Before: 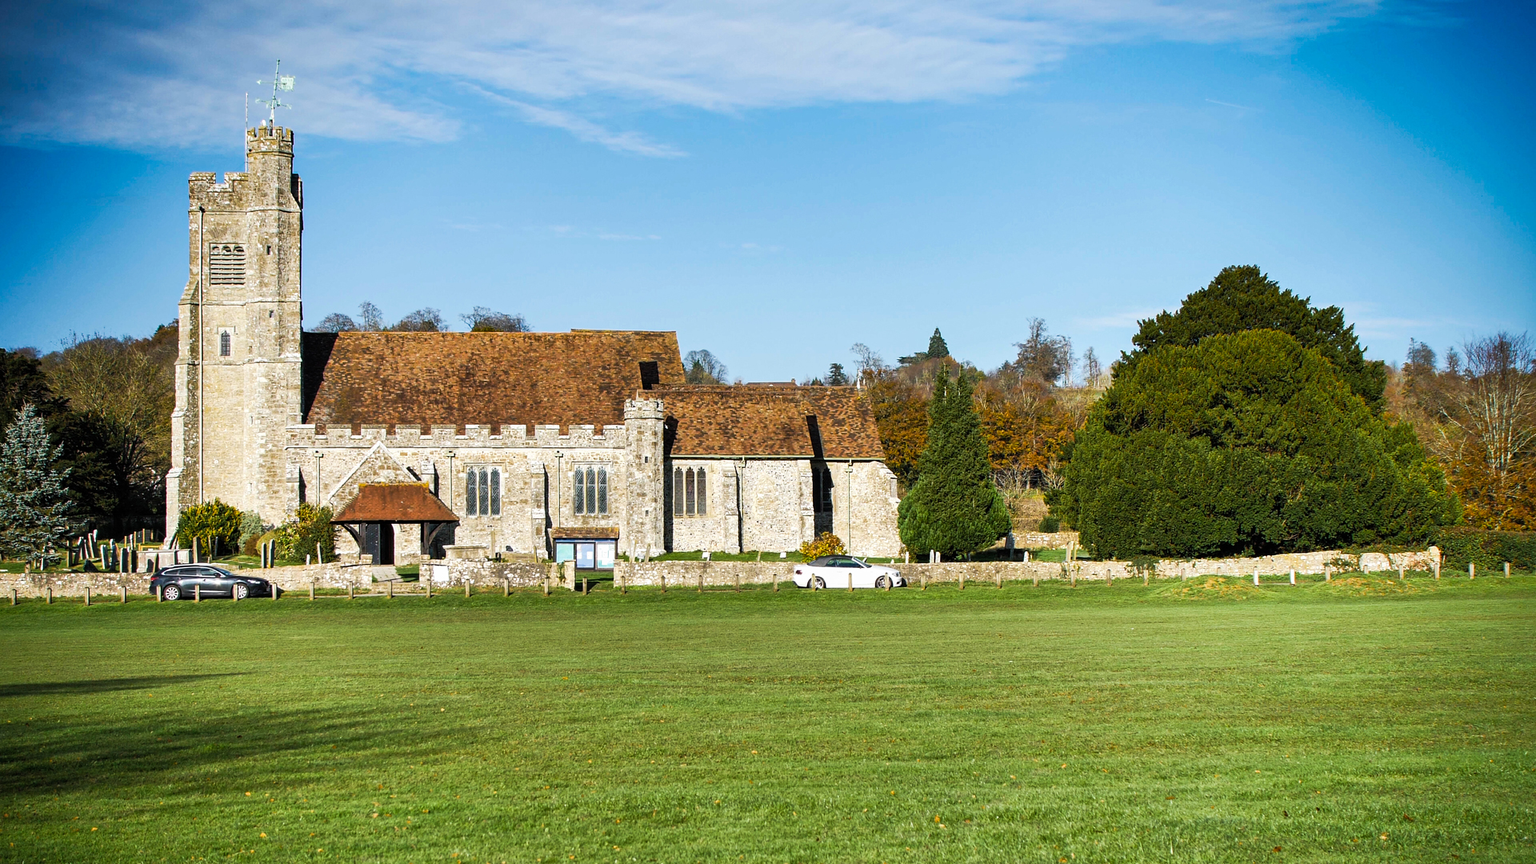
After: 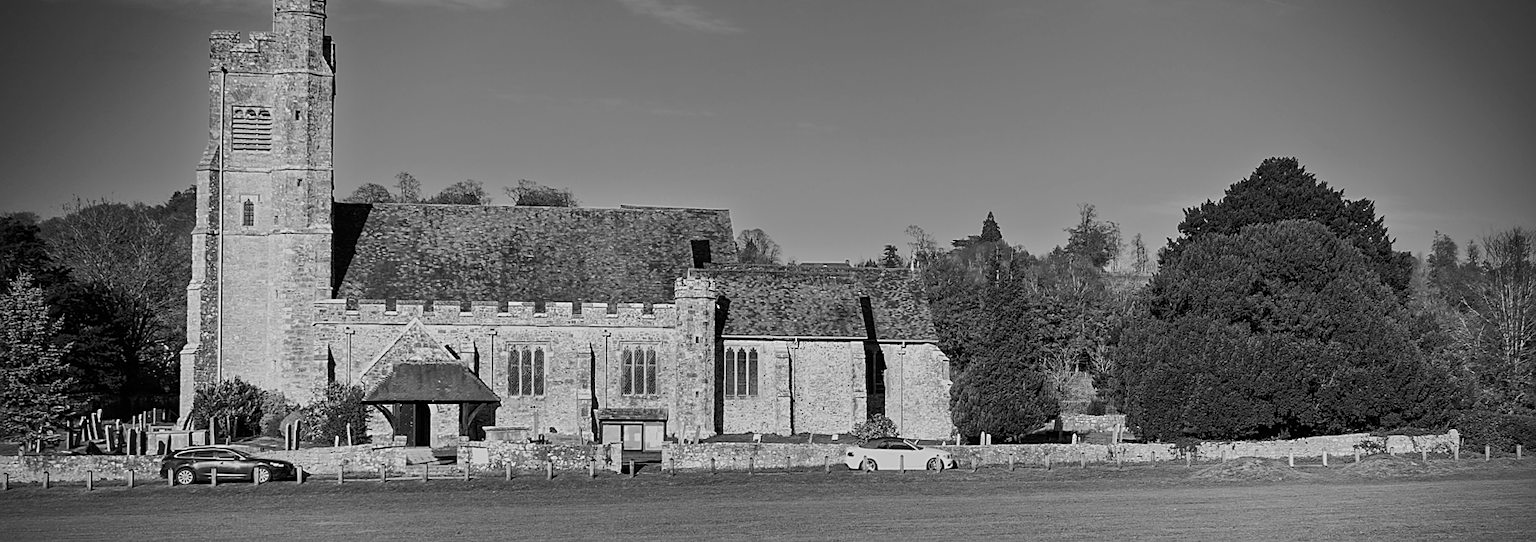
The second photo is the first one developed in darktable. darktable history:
monochrome: a 79.32, b 81.83, size 1.1
vignetting: fall-off radius 45%, brightness -0.33
crop: top 11.166%, bottom 22.168%
rotate and perspective: rotation 0.679°, lens shift (horizontal) 0.136, crop left 0.009, crop right 0.991, crop top 0.078, crop bottom 0.95
sharpen: on, module defaults
